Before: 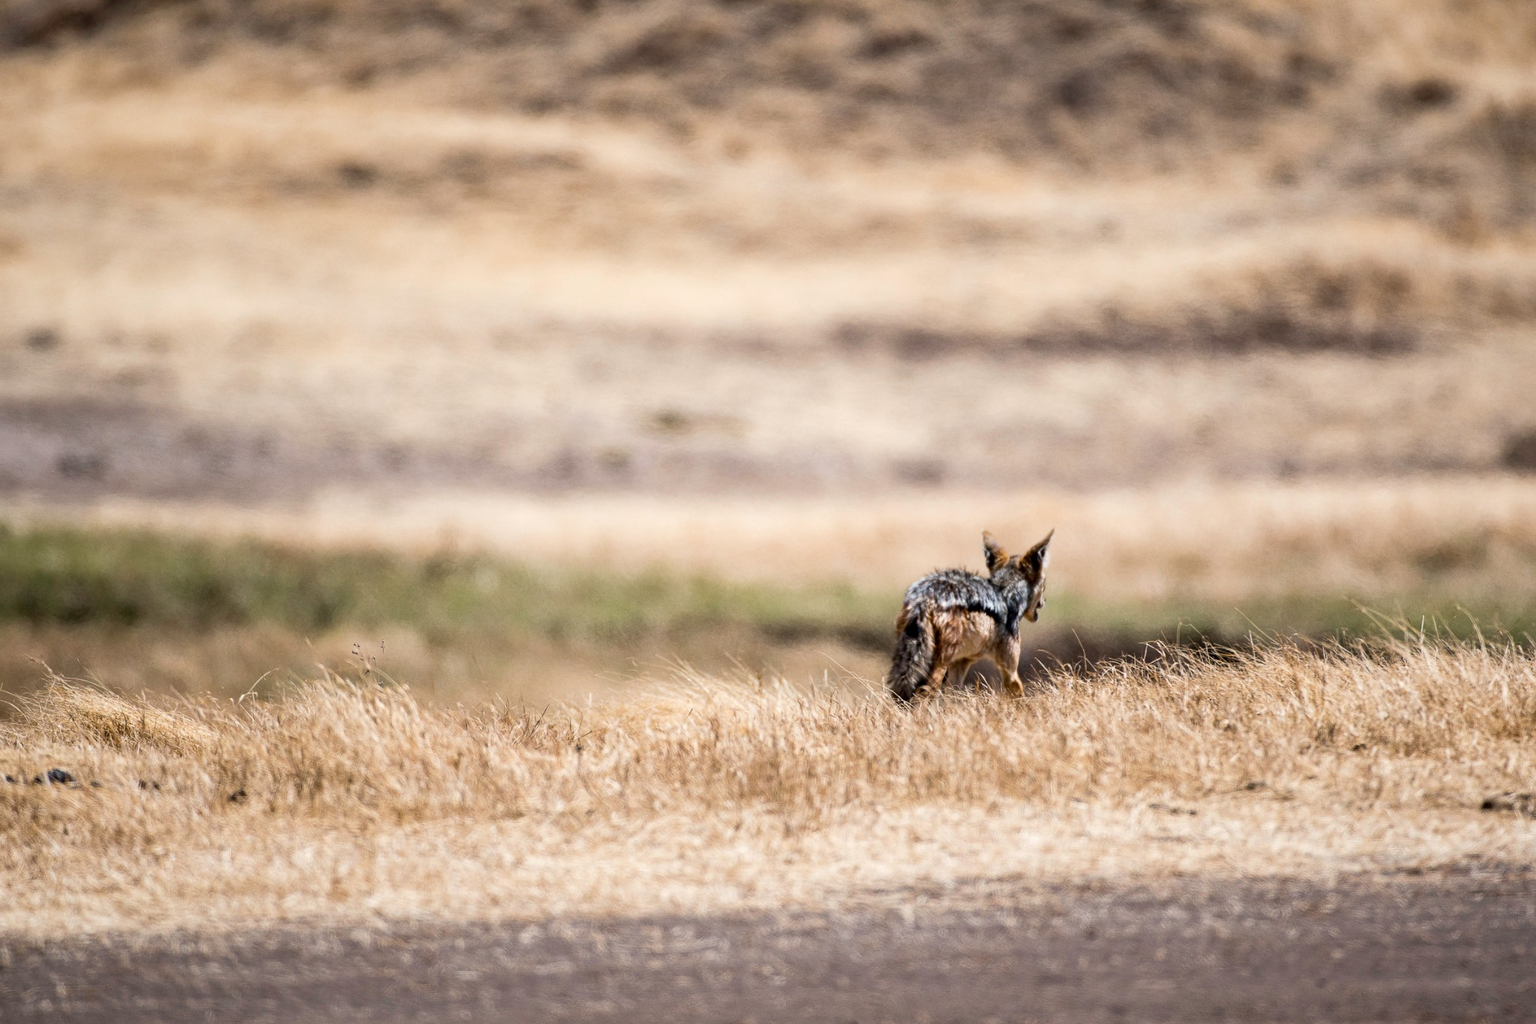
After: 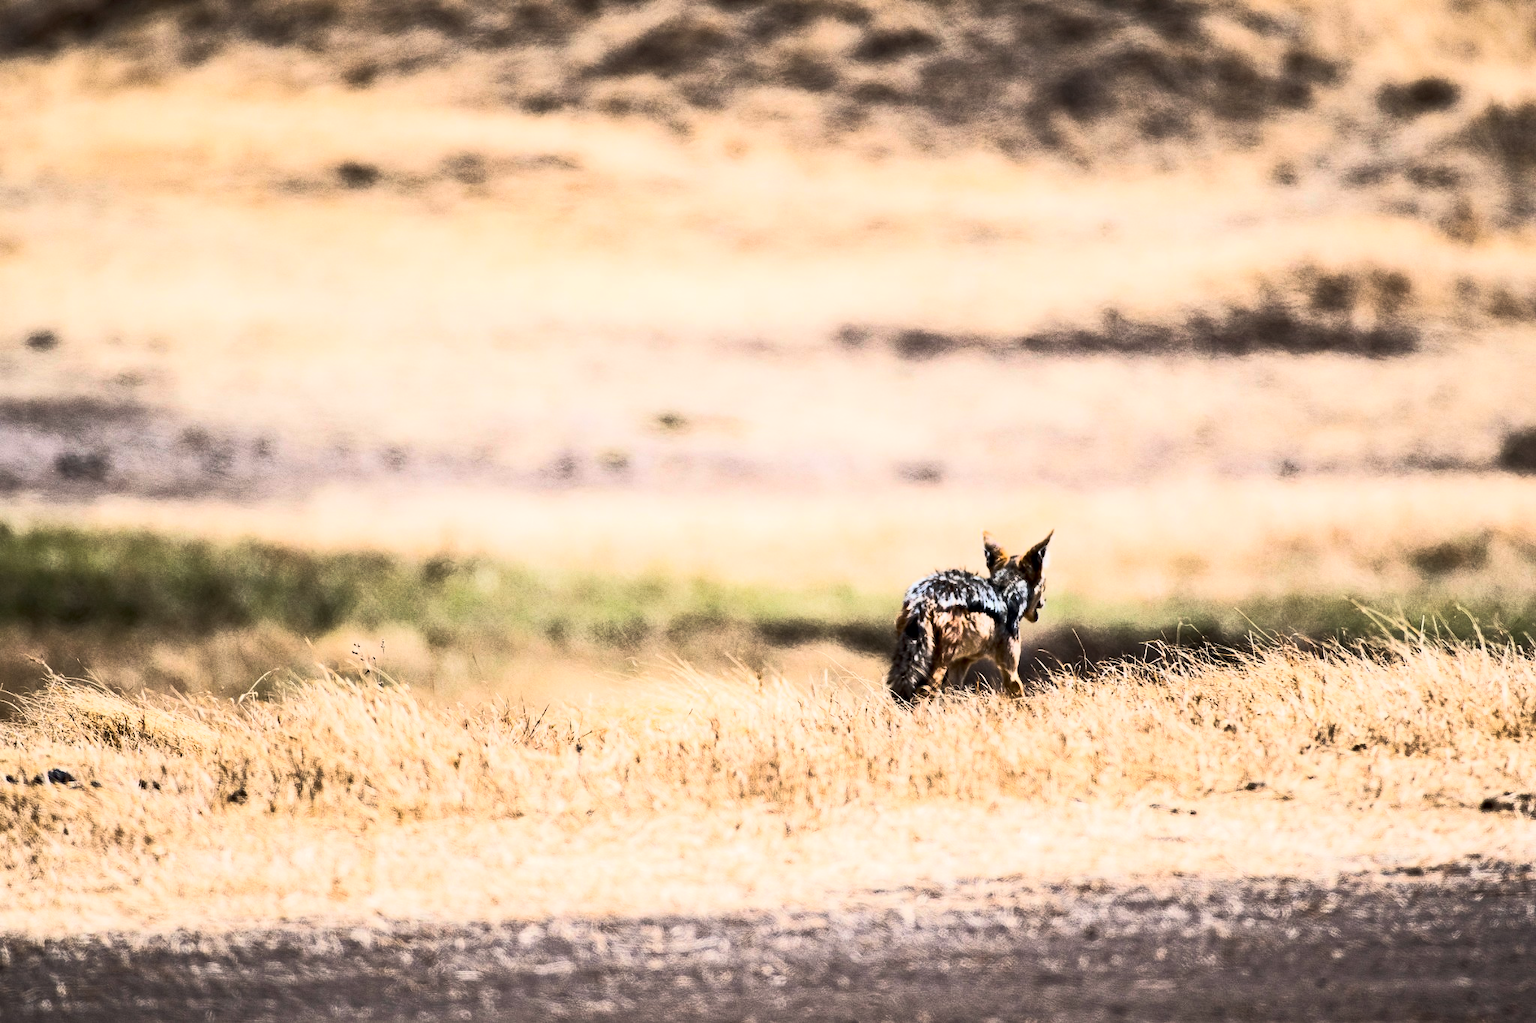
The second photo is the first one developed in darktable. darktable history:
haze removal: compatibility mode true, adaptive false
tone curve: curves: ch0 [(0, 0) (0.427, 0.375) (0.616, 0.801) (1, 1)], color space Lab, linked channels, preserve colors none
